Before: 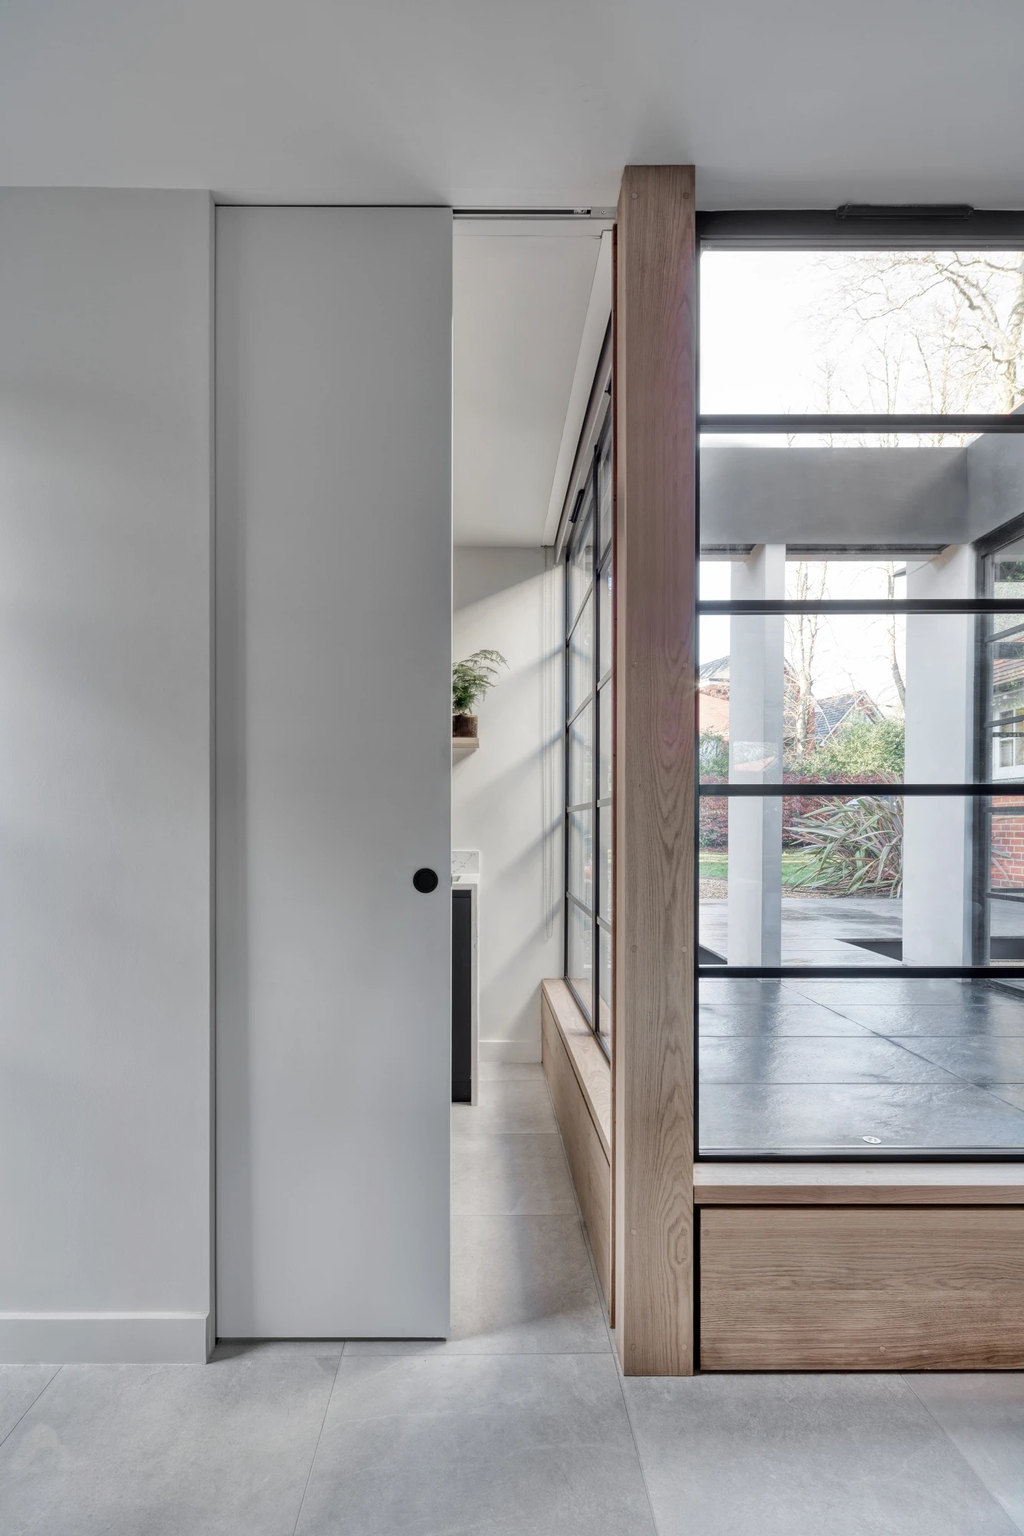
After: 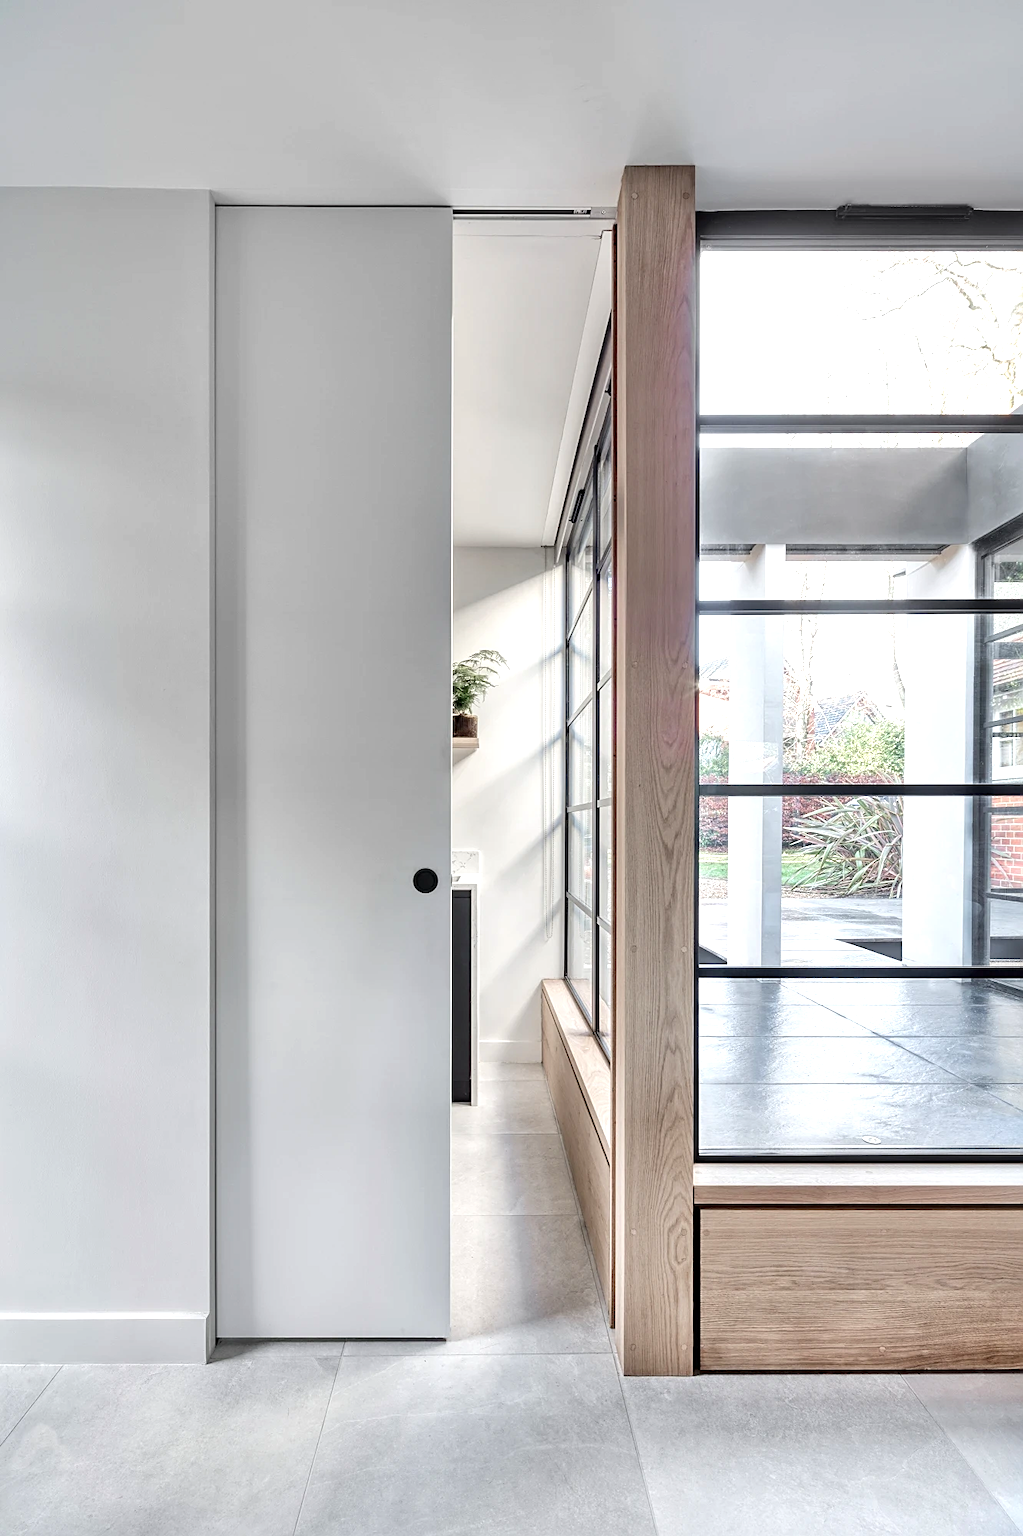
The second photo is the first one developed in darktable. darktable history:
sharpen: on, module defaults
exposure: black level correction 0, exposure 0.703 EV, compensate highlight preservation false
